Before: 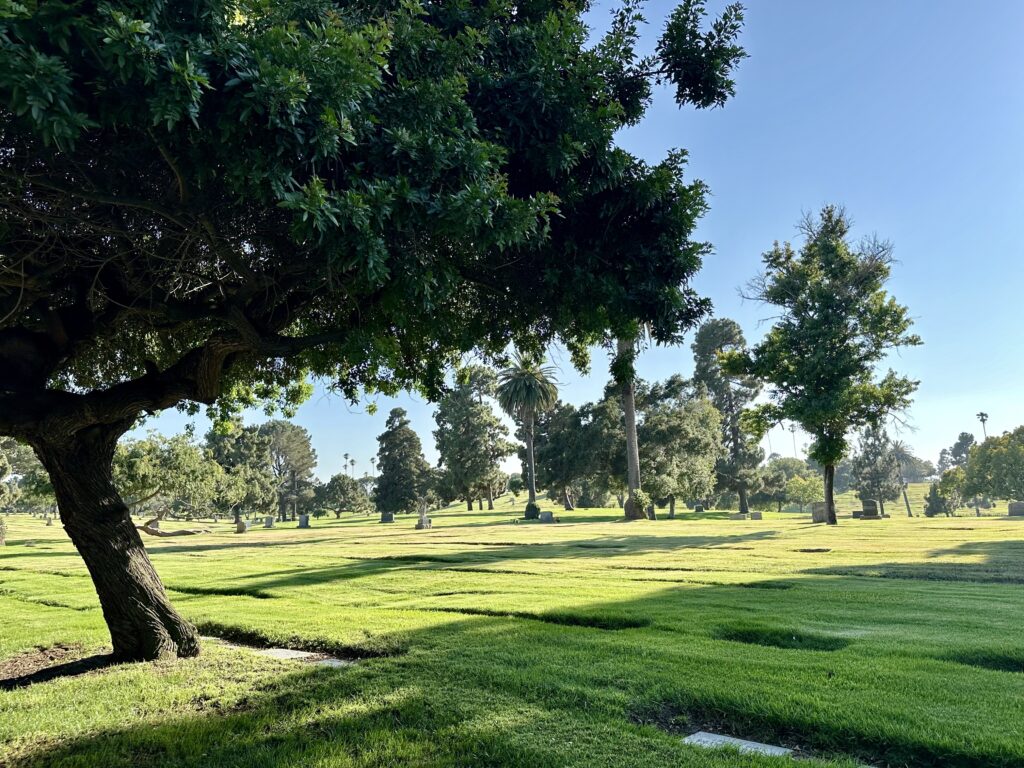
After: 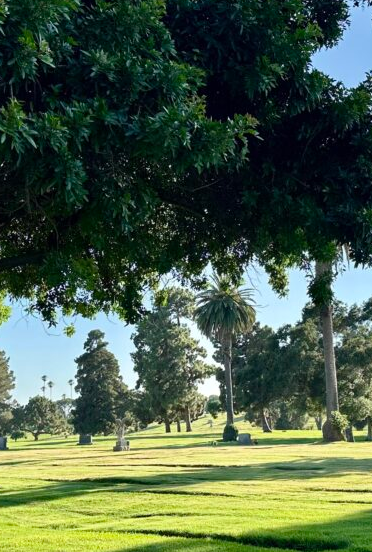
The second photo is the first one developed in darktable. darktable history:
crop and rotate: left 29.499%, top 10.216%, right 34.132%, bottom 17.85%
